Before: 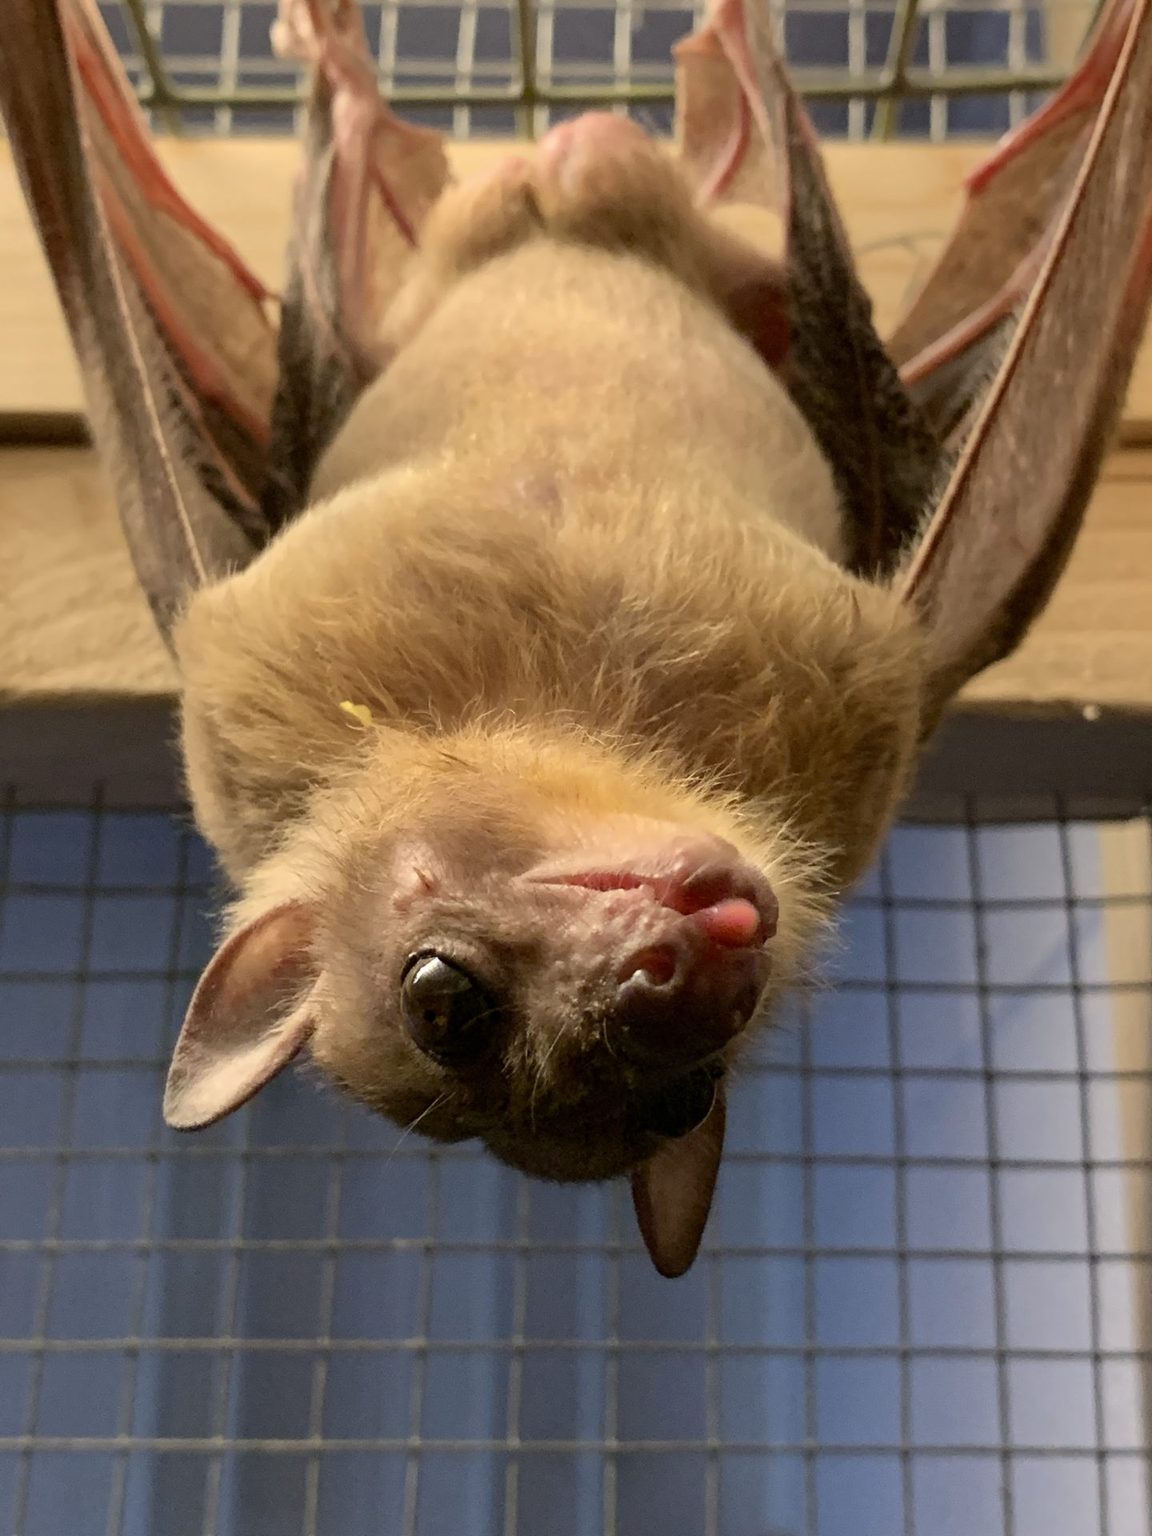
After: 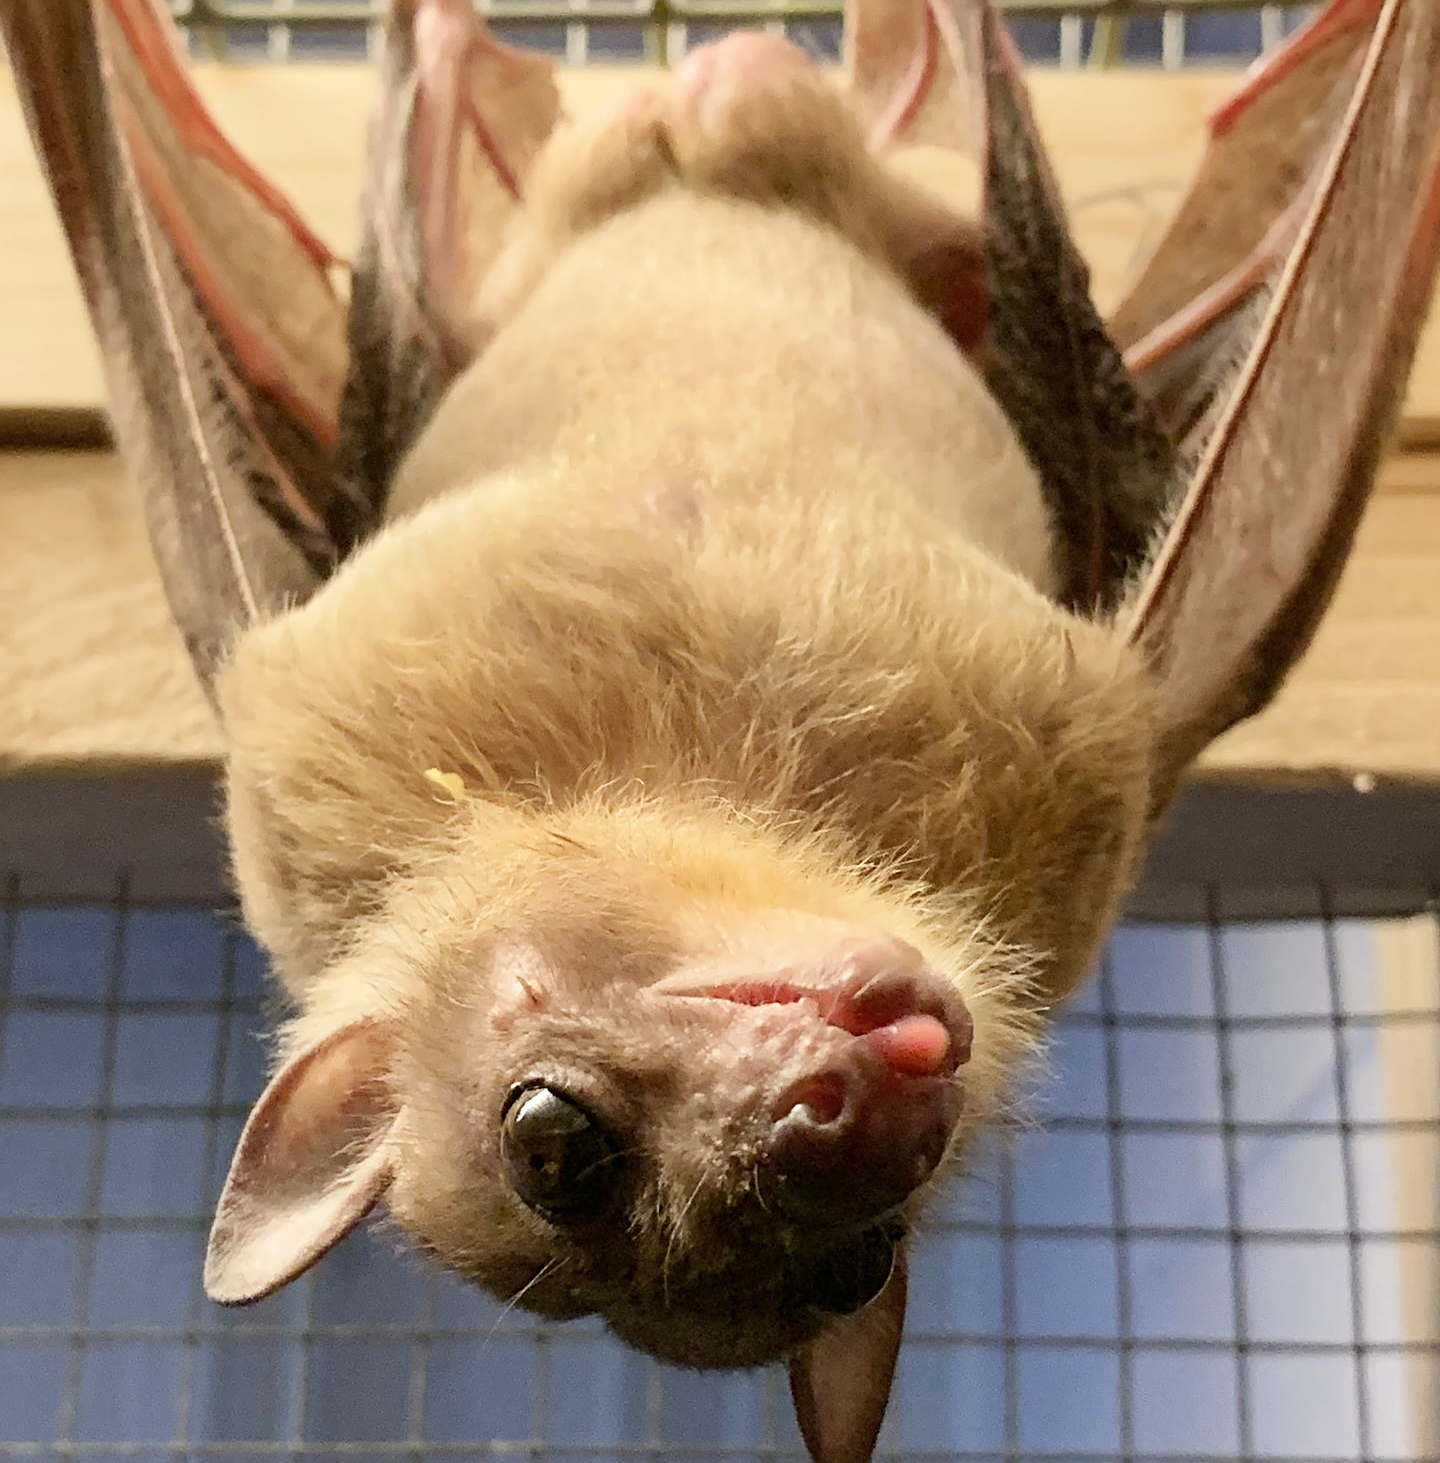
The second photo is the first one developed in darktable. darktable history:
base curve: curves: ch0 [(0, 0) (0.204, 0.334) (0.55, 0.733) (1, 1)], preserve colors none
sharpen: on, module defaults
crop: top 5.633%, bottom 18.142%
color zones: curves: ch0 [(0.25, 0.5) (0.428, 0.473) (0.75, 0.5)]; ch1 [(0.243, 0.479) (0.398, 0.452) (0.75, 0.5)]
